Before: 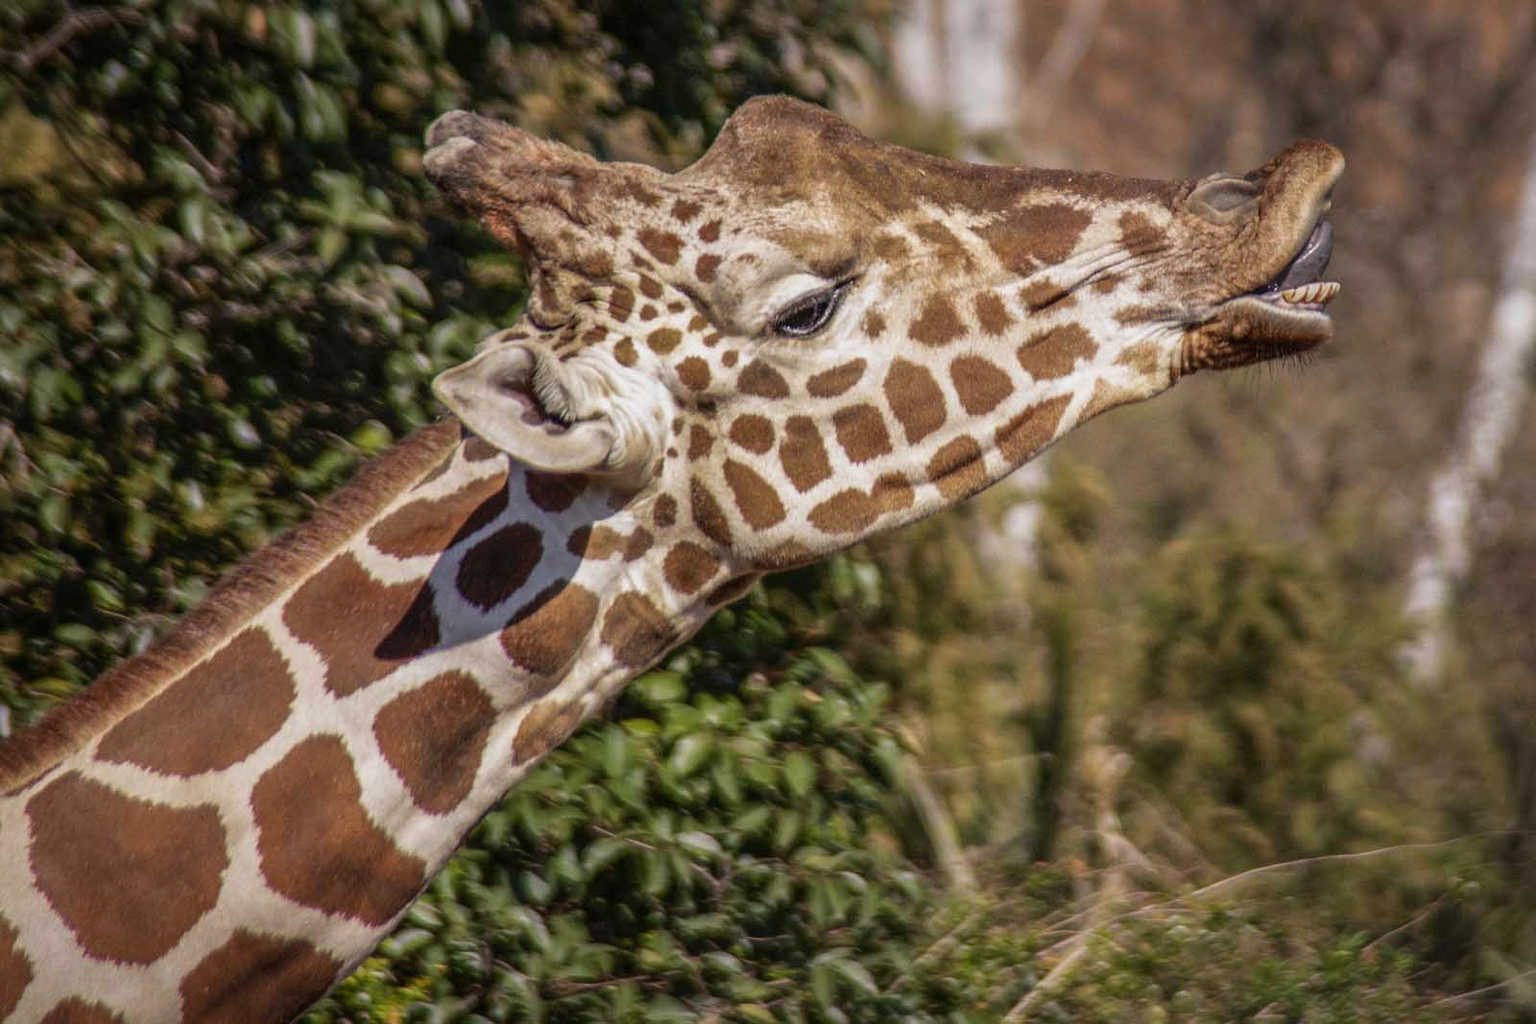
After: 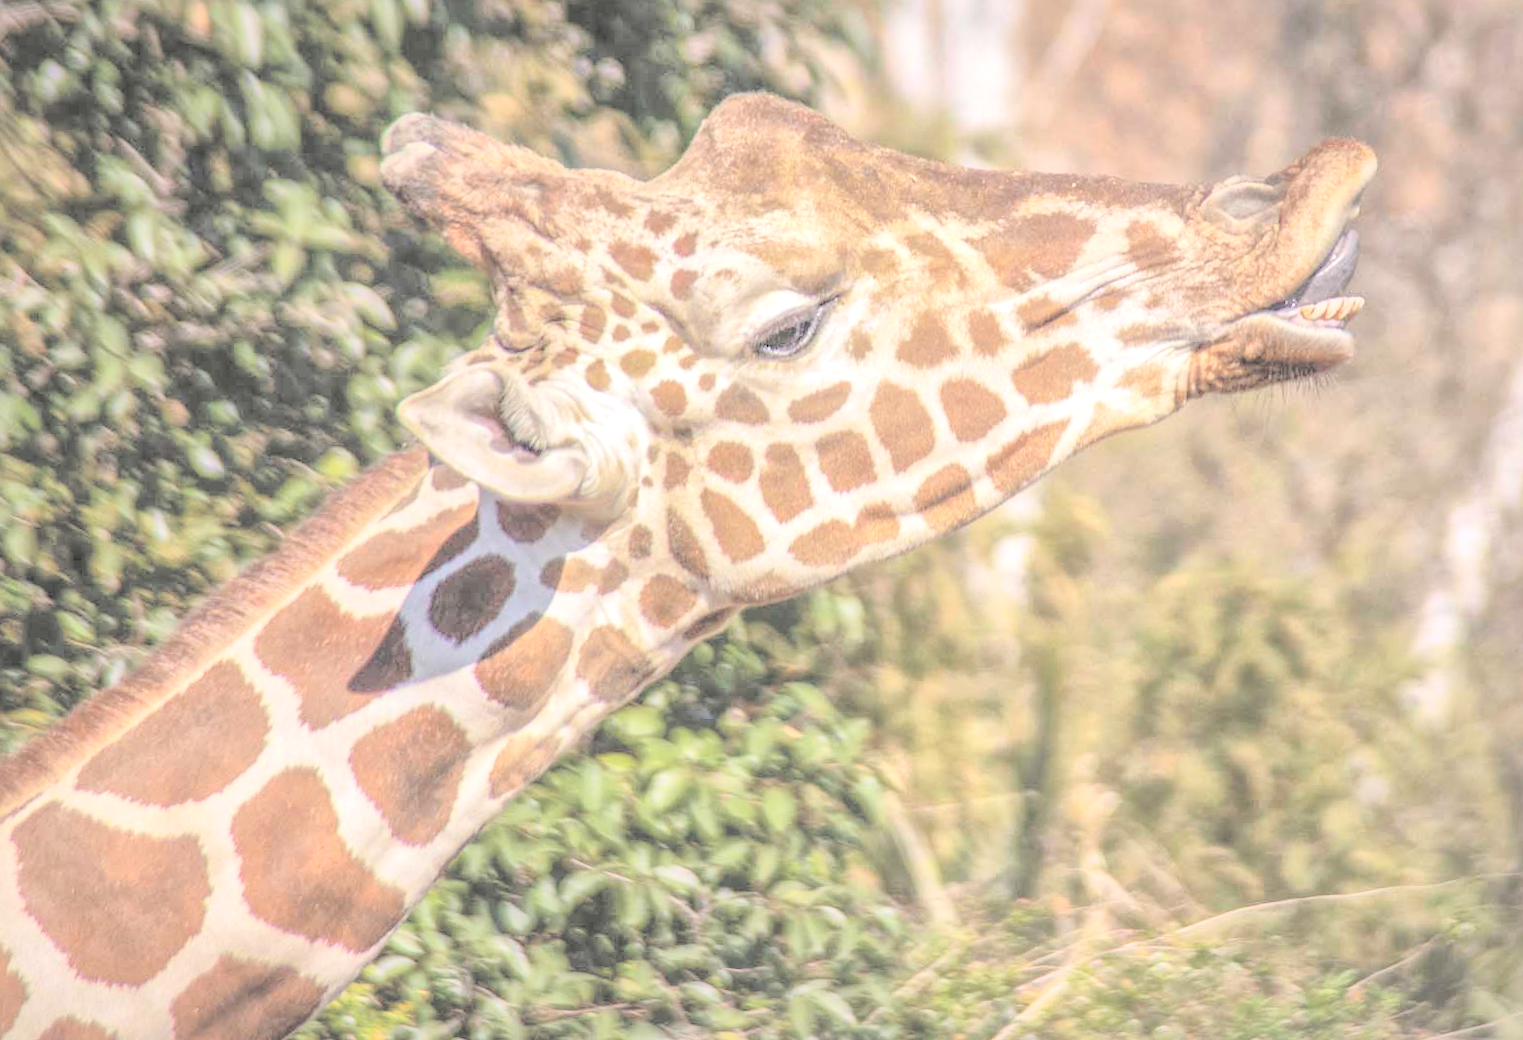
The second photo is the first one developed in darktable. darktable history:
exposure: compensate highlight preservation false
global tonemap: drago (1, 100), detail 1
rotate and perspective: rotation 0.074°, lens shift (vertical) 0.096, lens shift (horizontal) -0.041, crop left 0.043, crop right 0.952, crop top 0.024, crop bottom 0.979
contrast brightness saturation: brightness 1
